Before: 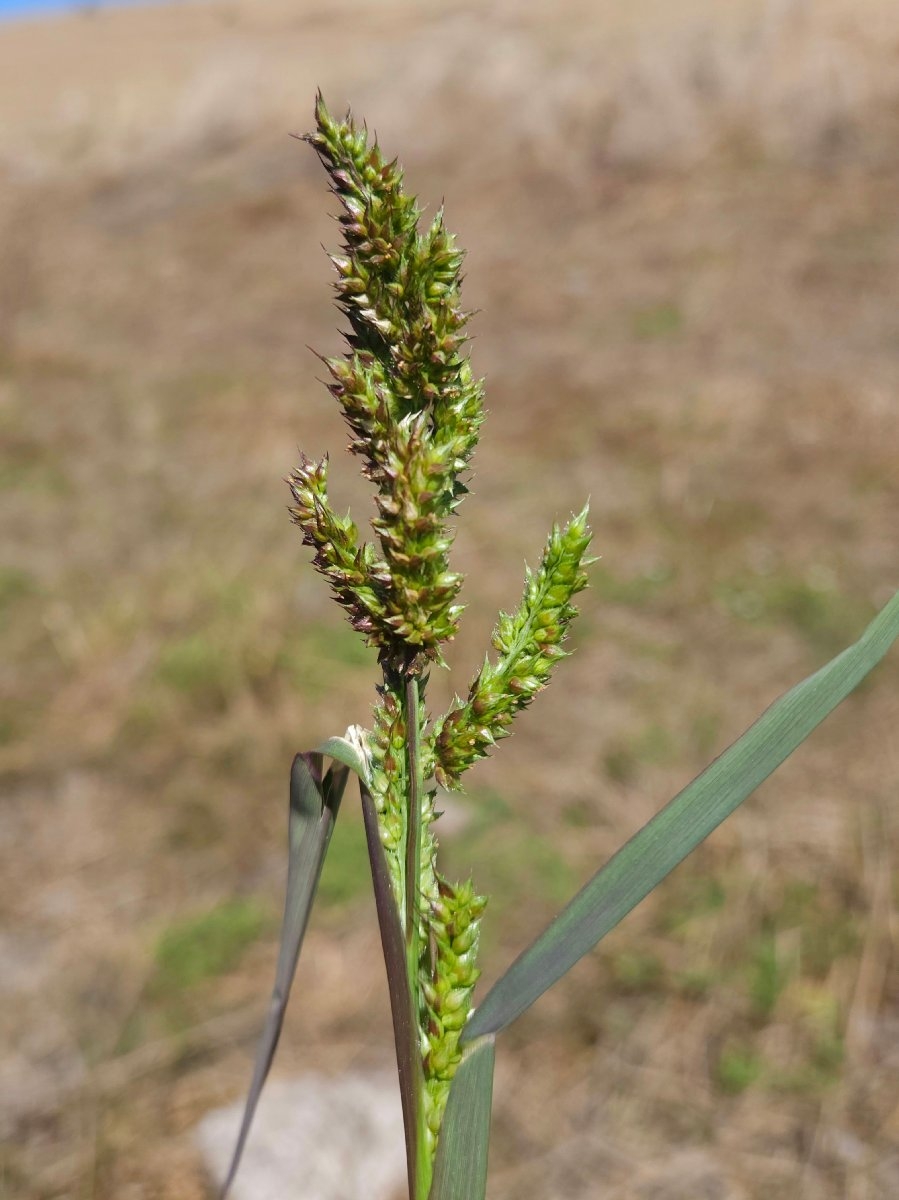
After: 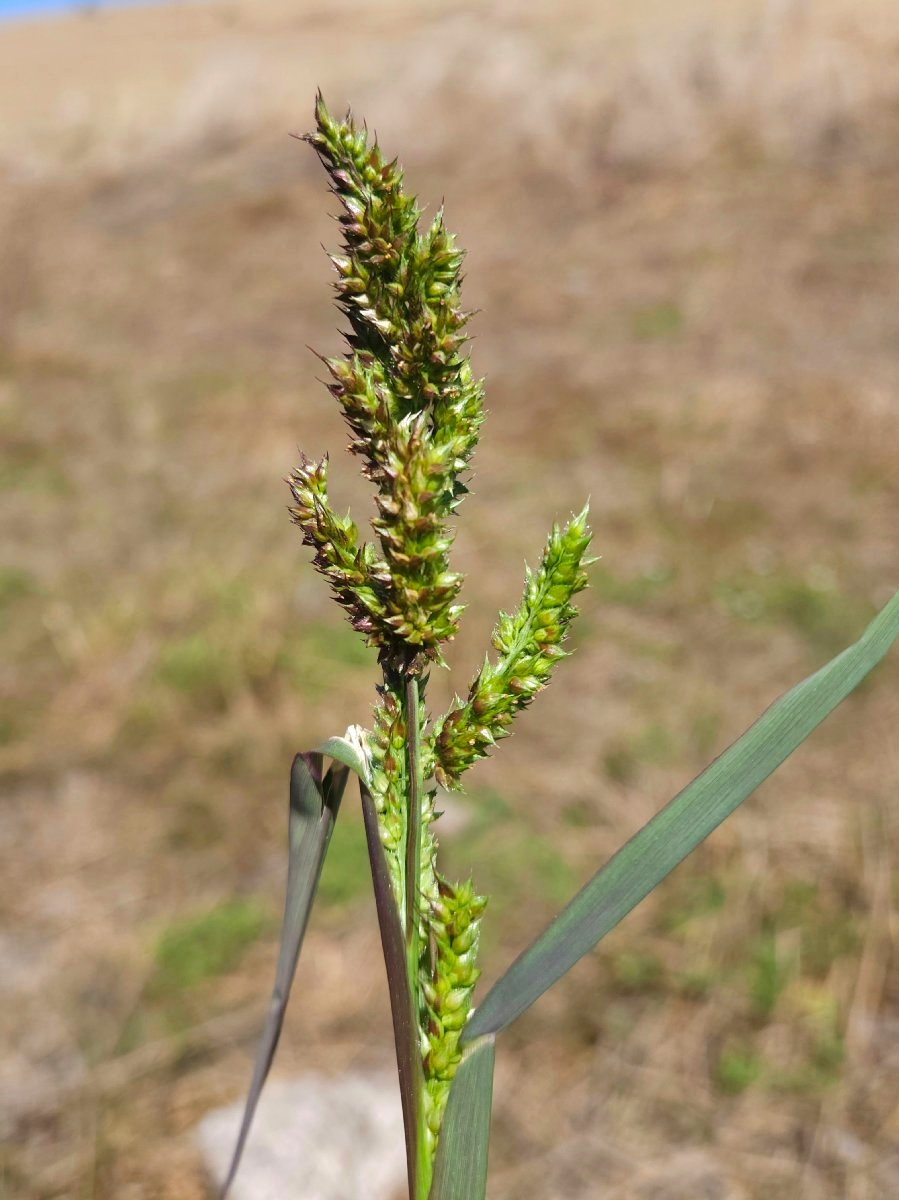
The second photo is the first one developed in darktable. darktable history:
tone curve: curves: ch0 [(0, 0) (0.003, 0.002) (0.011, 0.01) (0.025, 0.022) (0.044, 0.039) (0.069, 0.061) (0.1, 0.088) (0.136, 0.126) (0.177, 0.167) (0.224, 0.211) (0.277, 0.27) (0.335, 0.335) (0.399, 0.407) (0.468, 0.485) (0.543, 0.569) (0.623, 0.659) (0.709, 0.756) (0.801, 0.851) (0.898, 0.961) (1, 1)], preserve colors none
